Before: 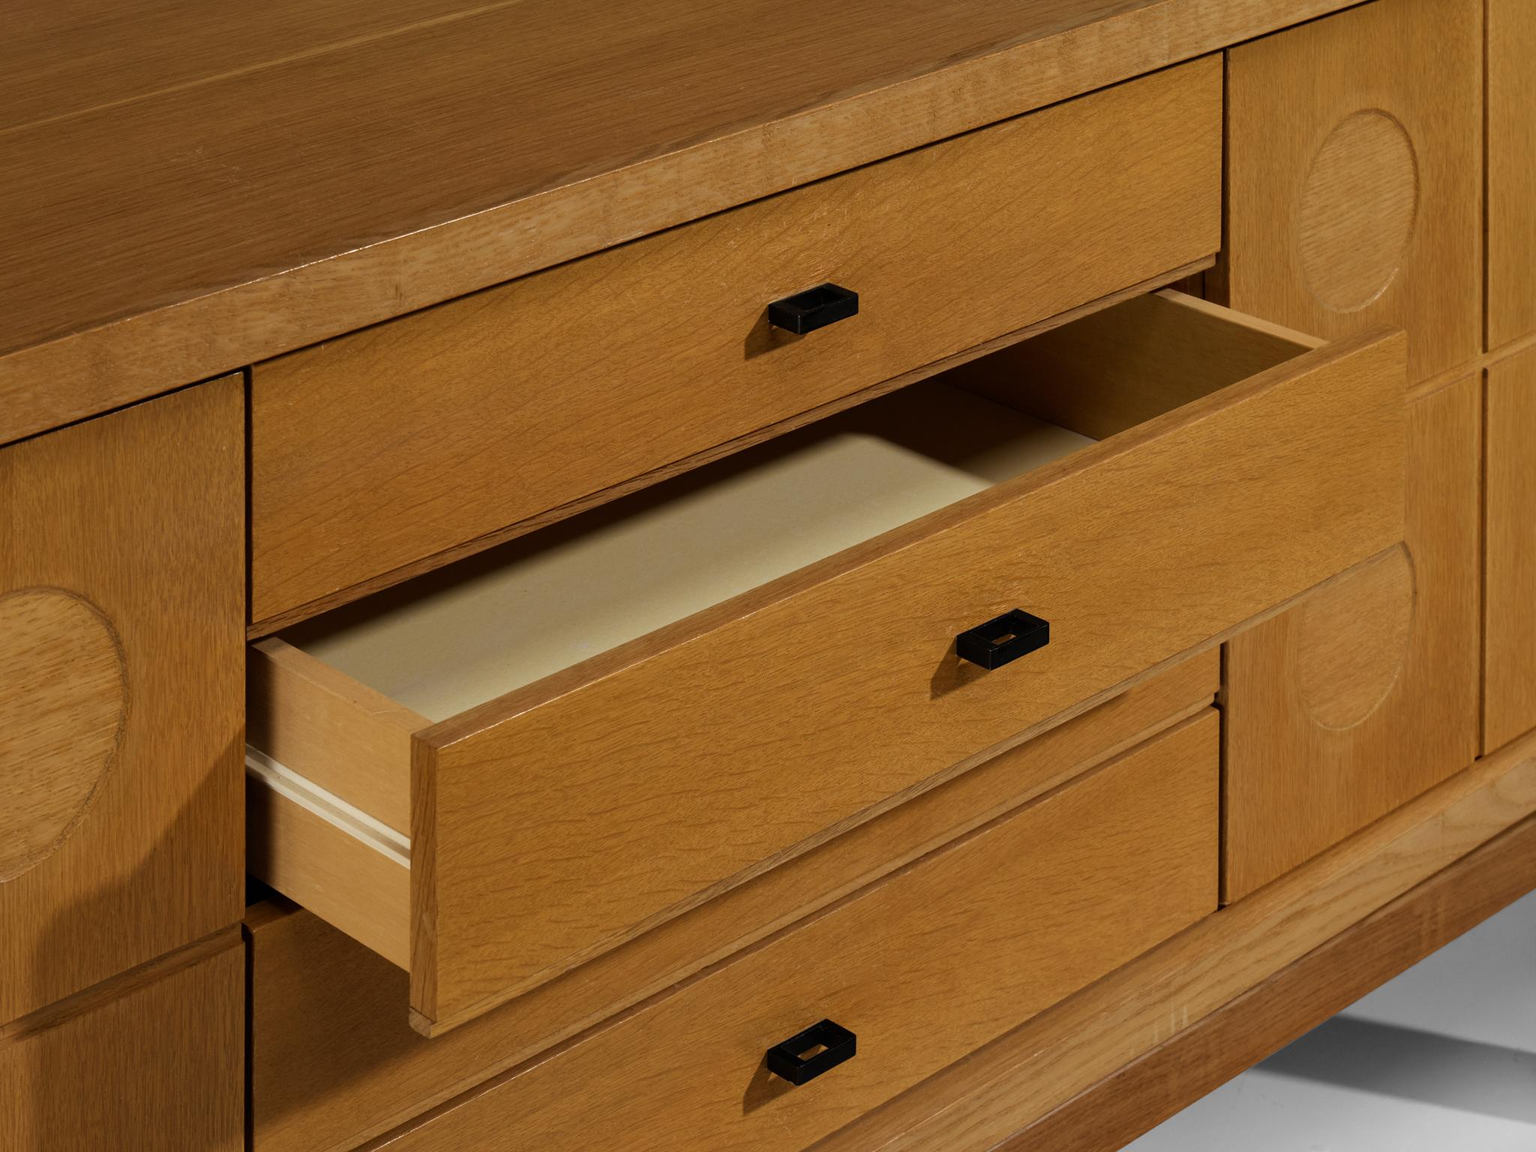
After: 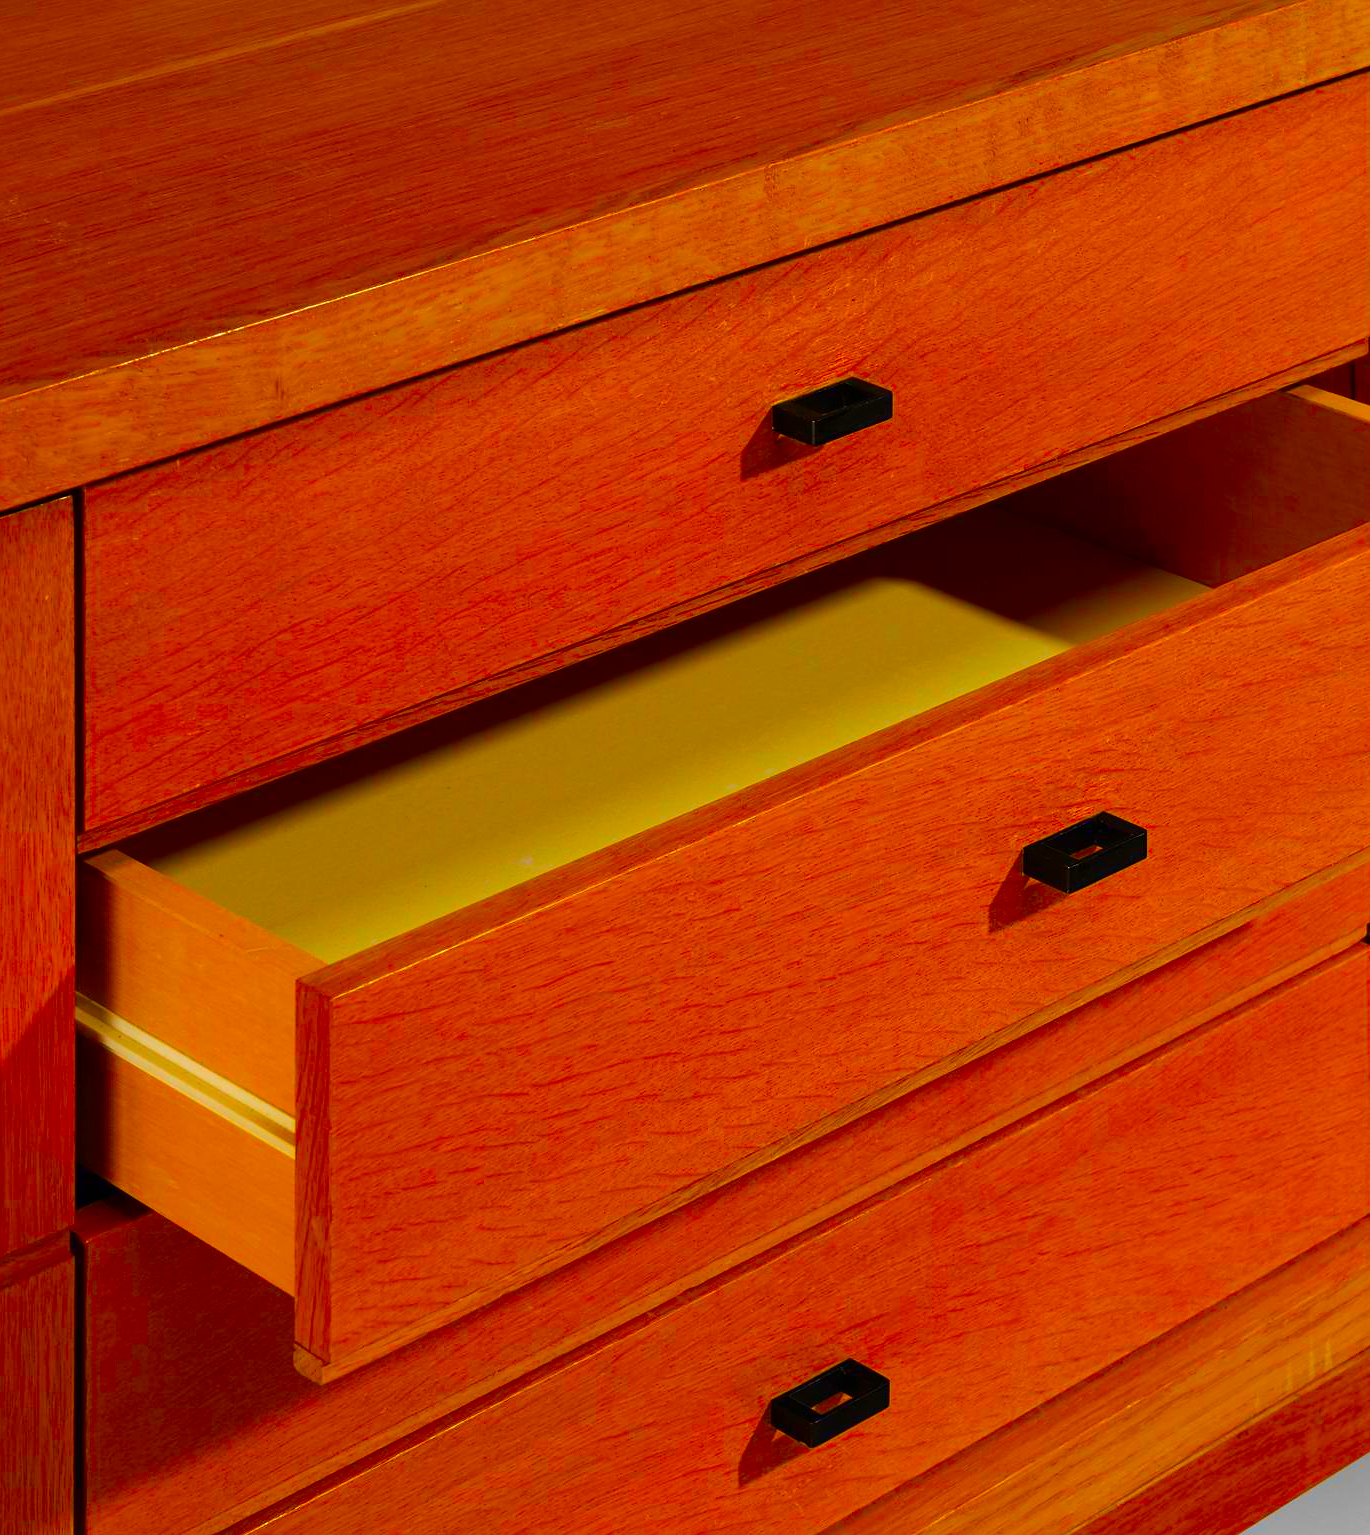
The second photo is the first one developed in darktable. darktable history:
crop and rotate: left 12.346%, right 20.738%
color correction: highlights b* -0.001, saturation 2.99
sharpen: radius 0.996, threshold 0.972
